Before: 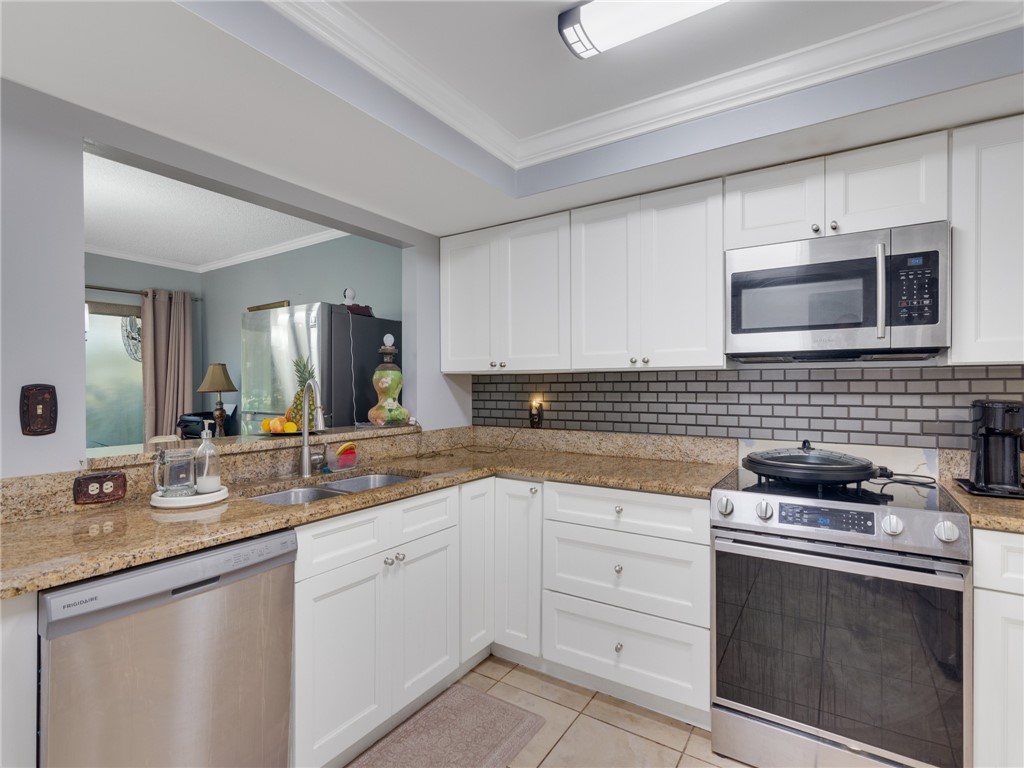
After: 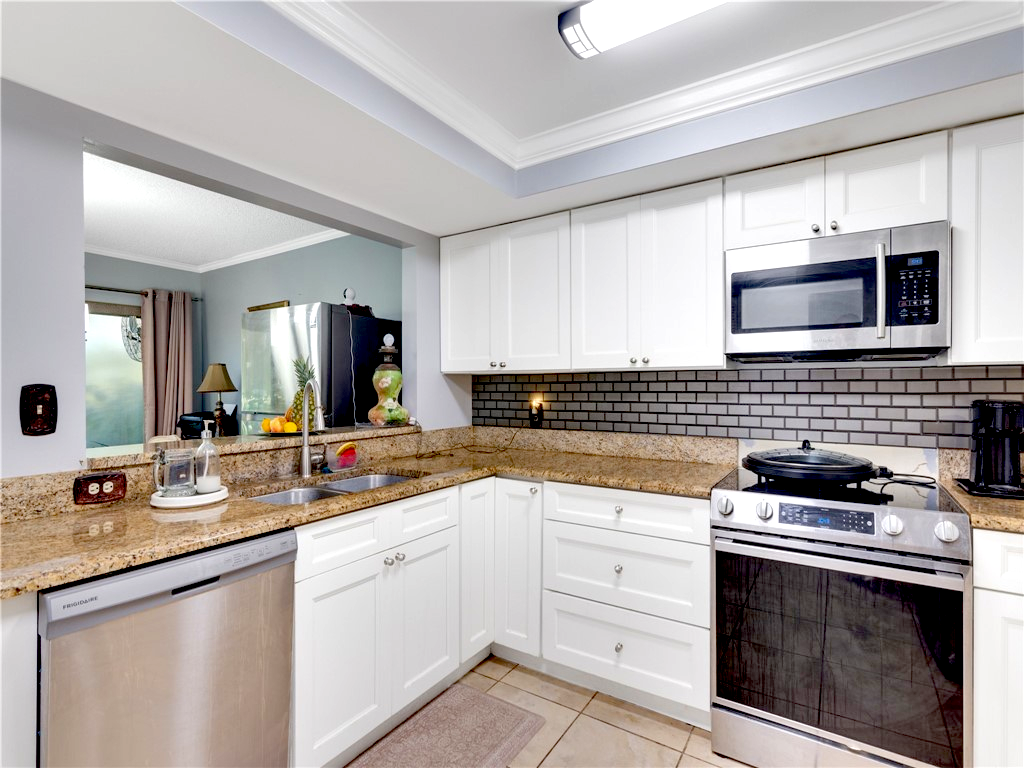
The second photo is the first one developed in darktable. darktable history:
exposure: black level correction 0.04, exposure 0.5 EV, compensate highlight preservation false
rotate and perspective: automatic cropping off
white balance: red 1, blue 1
